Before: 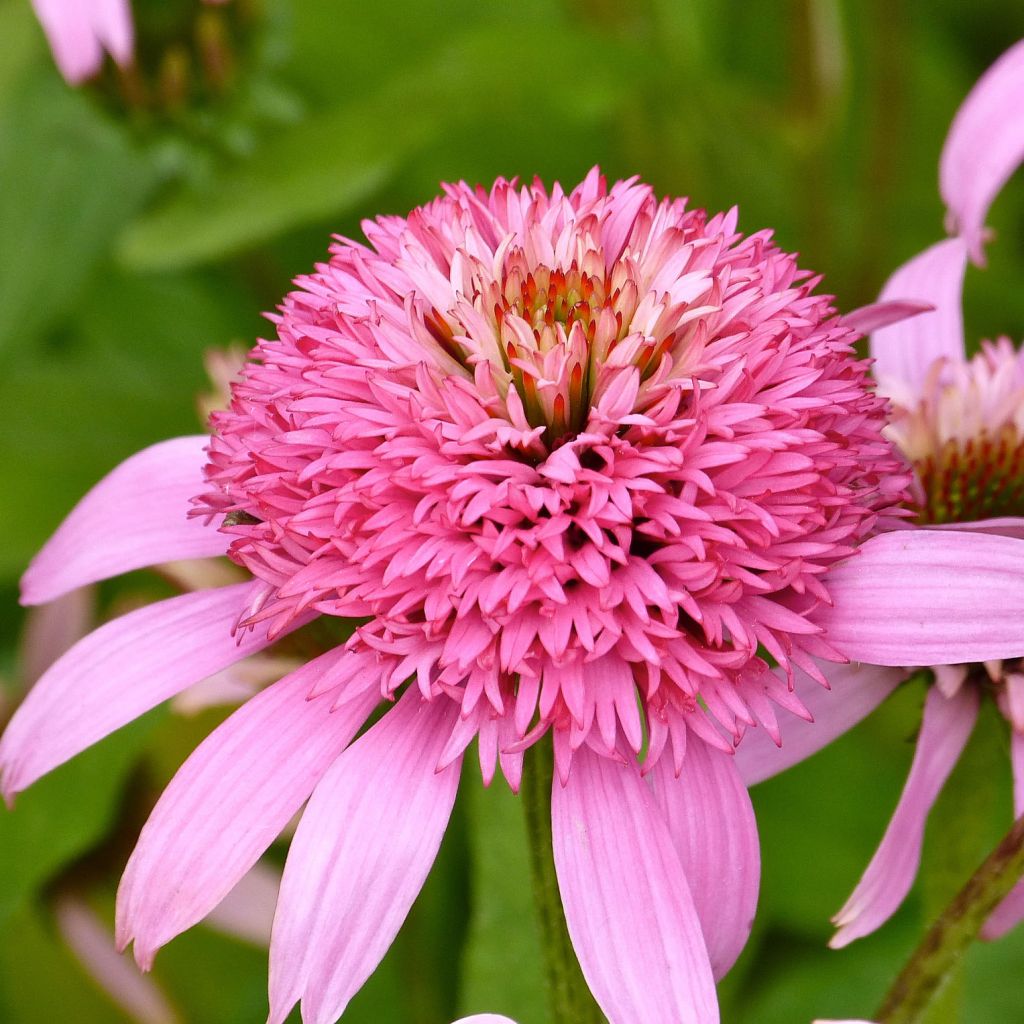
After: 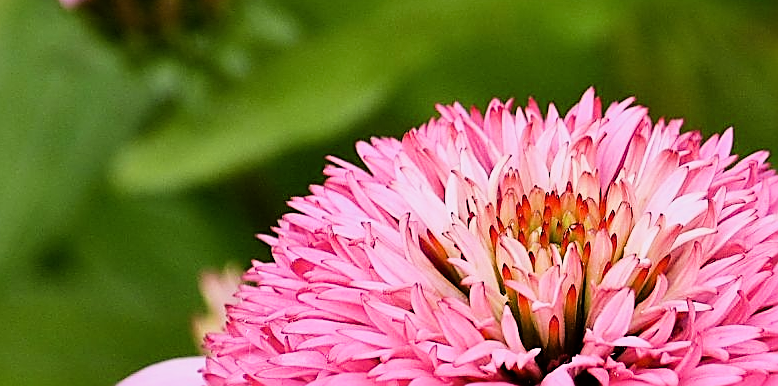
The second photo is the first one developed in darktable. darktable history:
tone equalizer: -8 EV -0.738 EV, -7 EV -0.717 EV, -6 EV -0.605 EV, -5 EV -0.392 EV, -3 EV 0.383 EV, -2 EV 0.6 EV, -1 EV 0.68 EV, +0 EV 0.743 EV, edges refinement/feathering 500, mask exposure compensation -1.57 EV, preserve details guided filter
crop: left 0.559%, top 7.632%, right 23.458%, bottom 54.58%
sharpen: amount 0.913
filmic rgb: black relative exposure -7.65 EV, white relative exposure 4.56 EV, hardness 3.61, contrast 1.25
